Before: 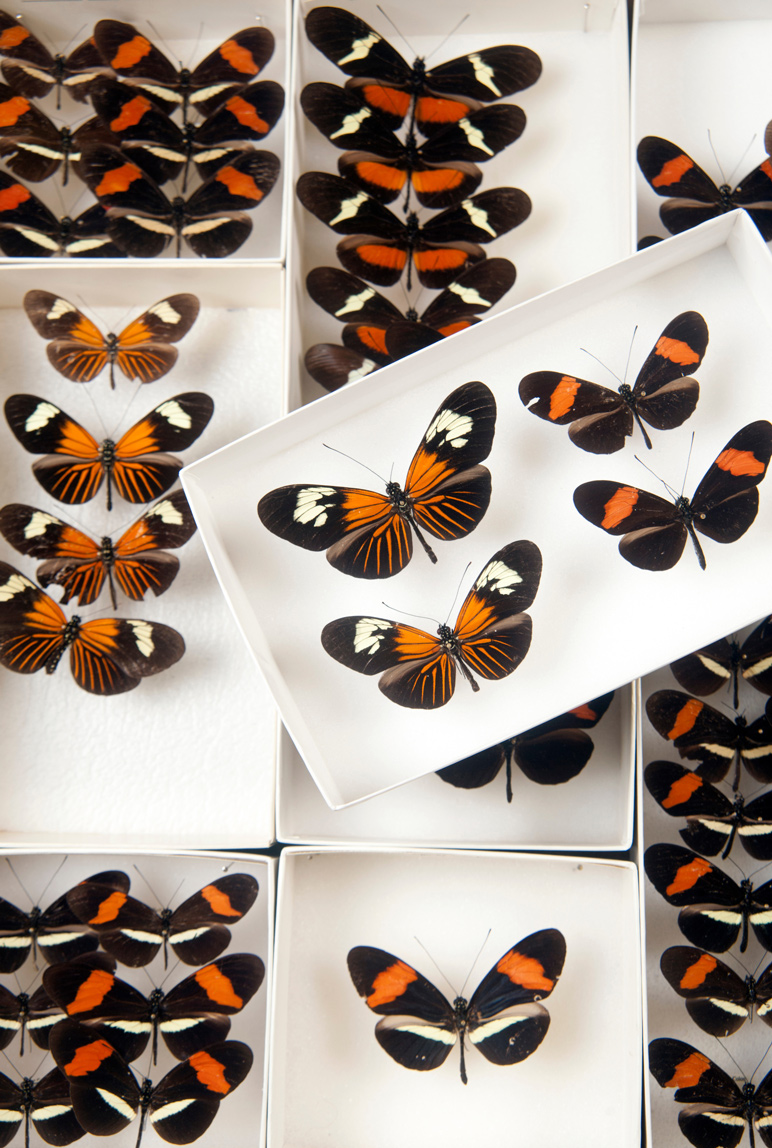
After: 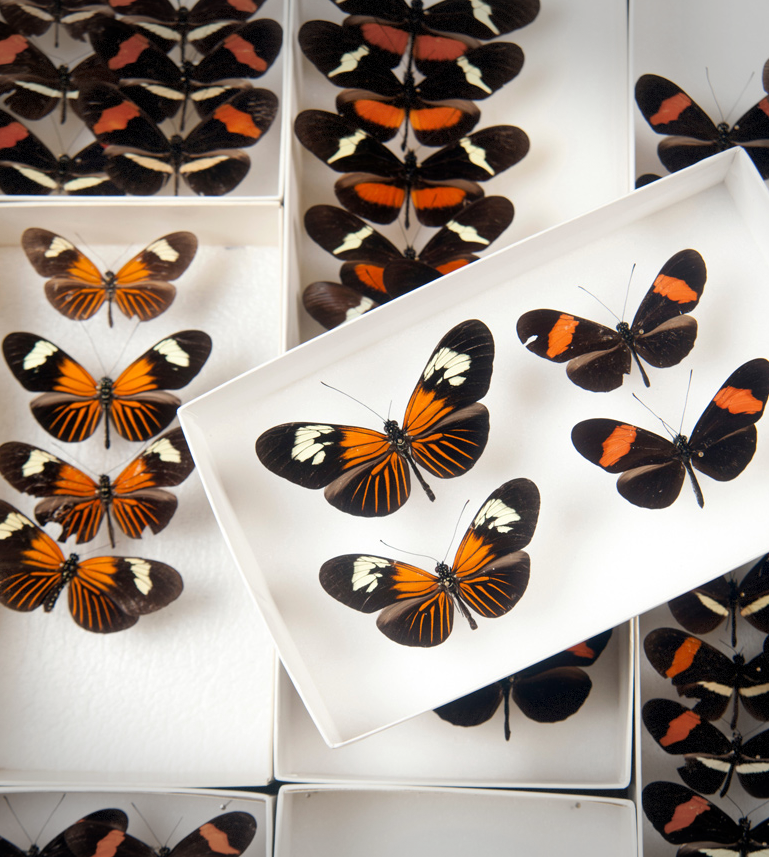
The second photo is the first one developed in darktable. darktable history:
crop: left 0.387%, top 5.469%, bottom 19.809%
vignetting: fall-off start 100%, brightness -0.406, saturation -0.3, width/height ratio 1.324, dithering 8-bit output, unbound false
